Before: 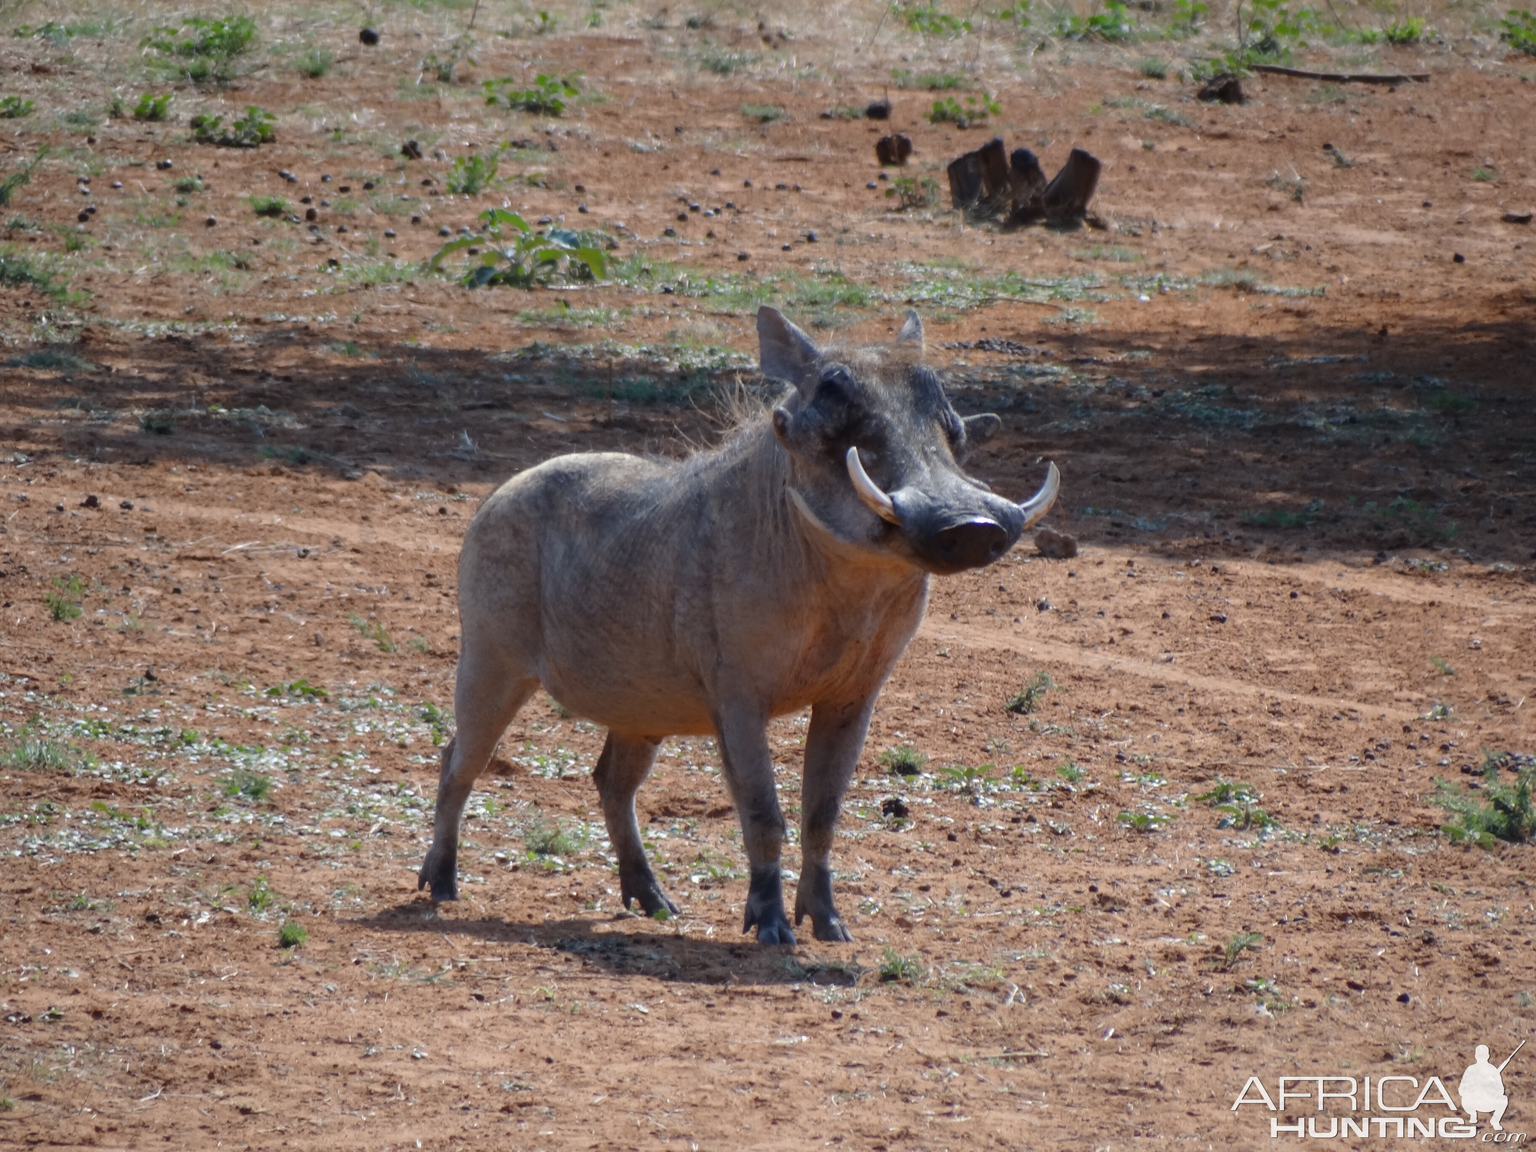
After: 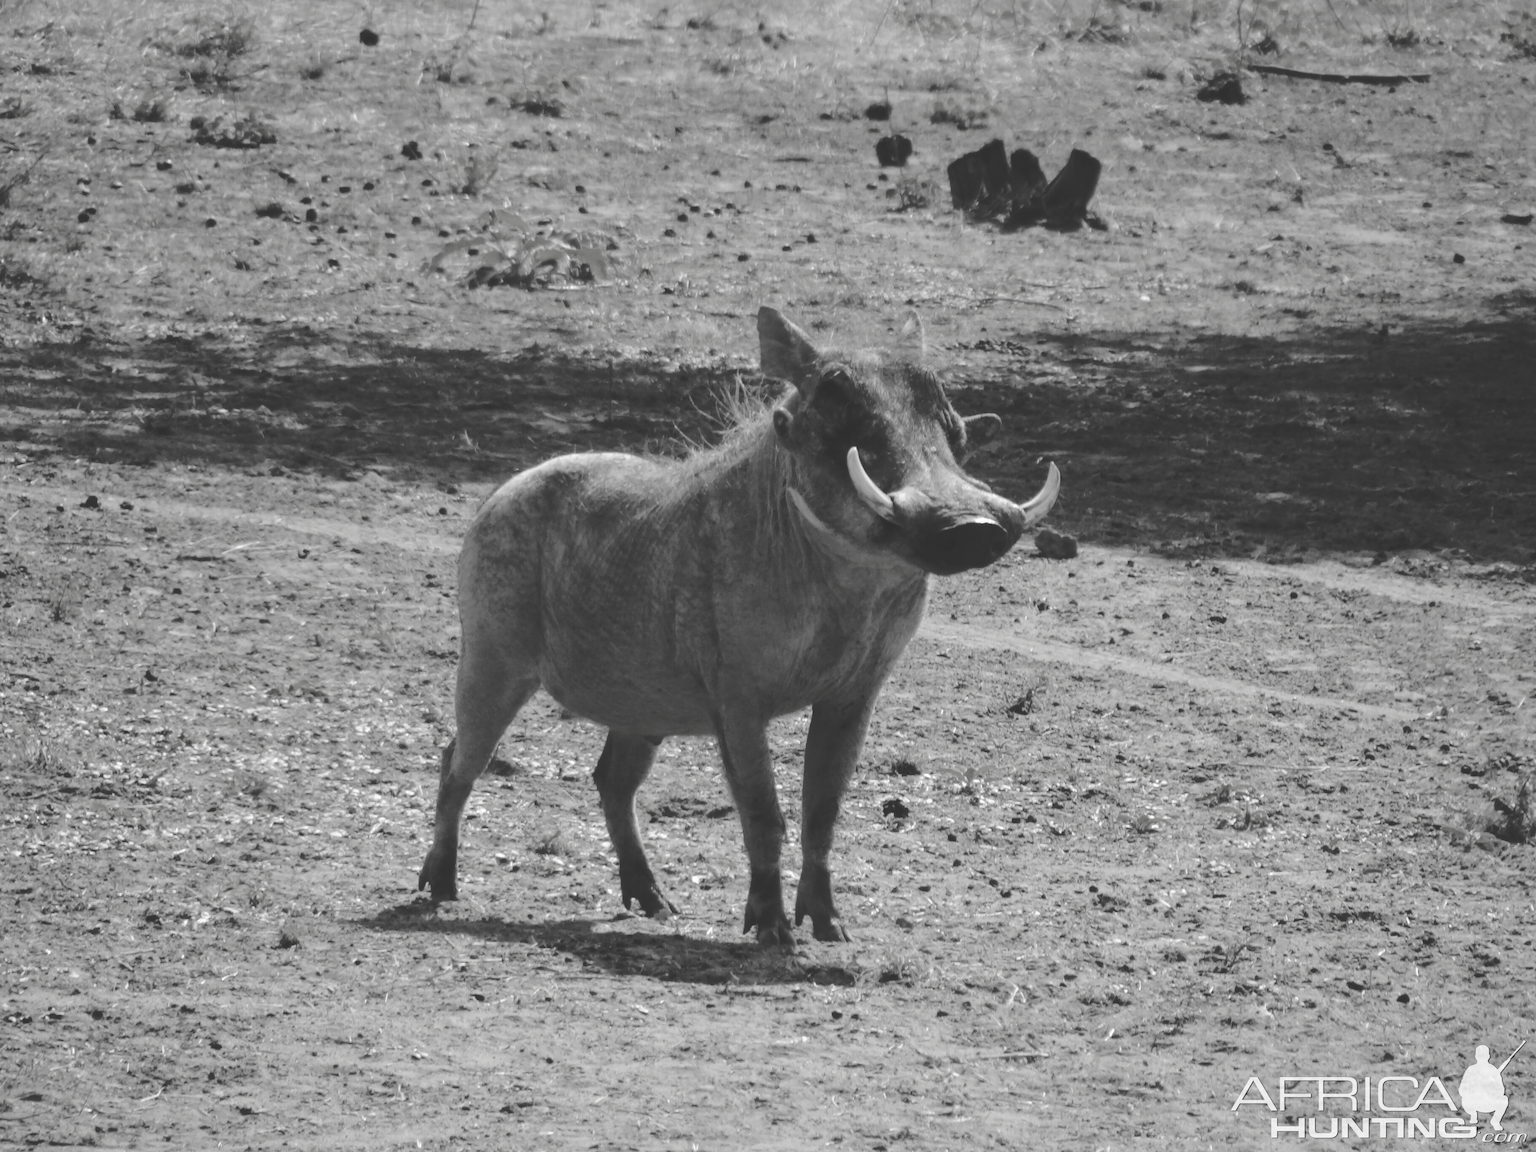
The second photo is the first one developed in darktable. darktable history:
contrast brightness saturation: saturation -0.987
base curve: curves: ch0 [(0, 0.024) (0.055, 0.065) (0.121, 0.166) (0.236, 0.319) (0.693, 0.726) (1, 1)]
